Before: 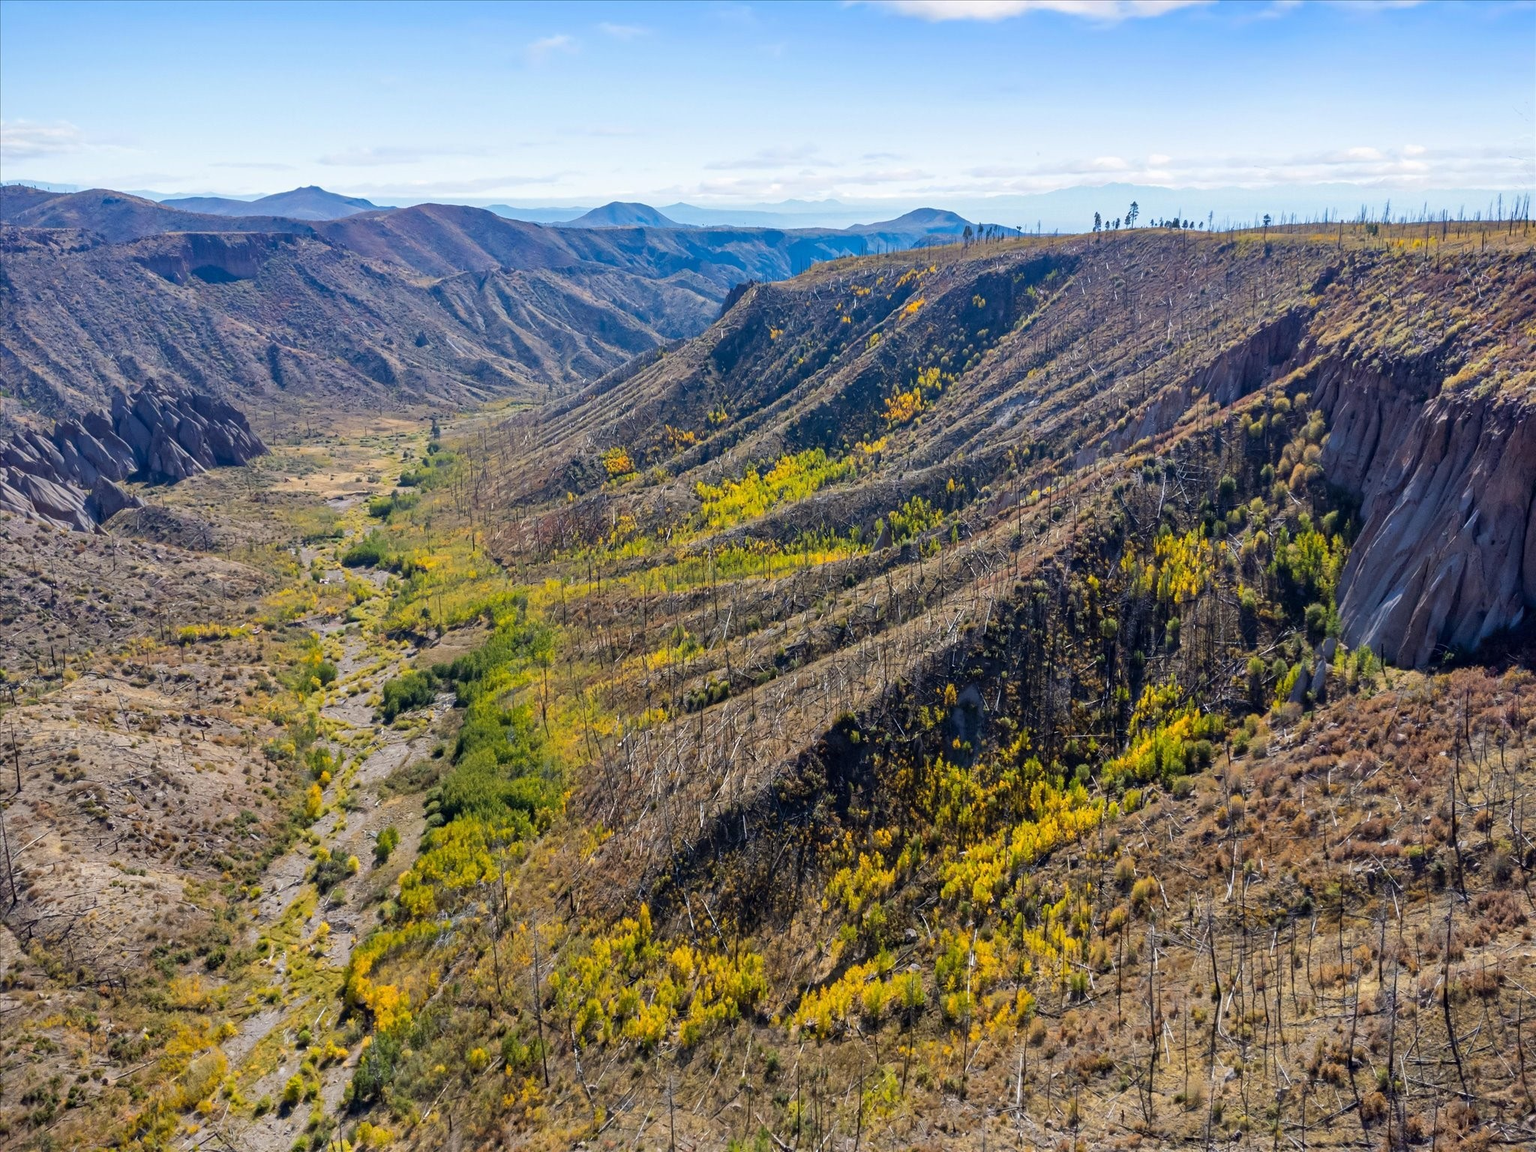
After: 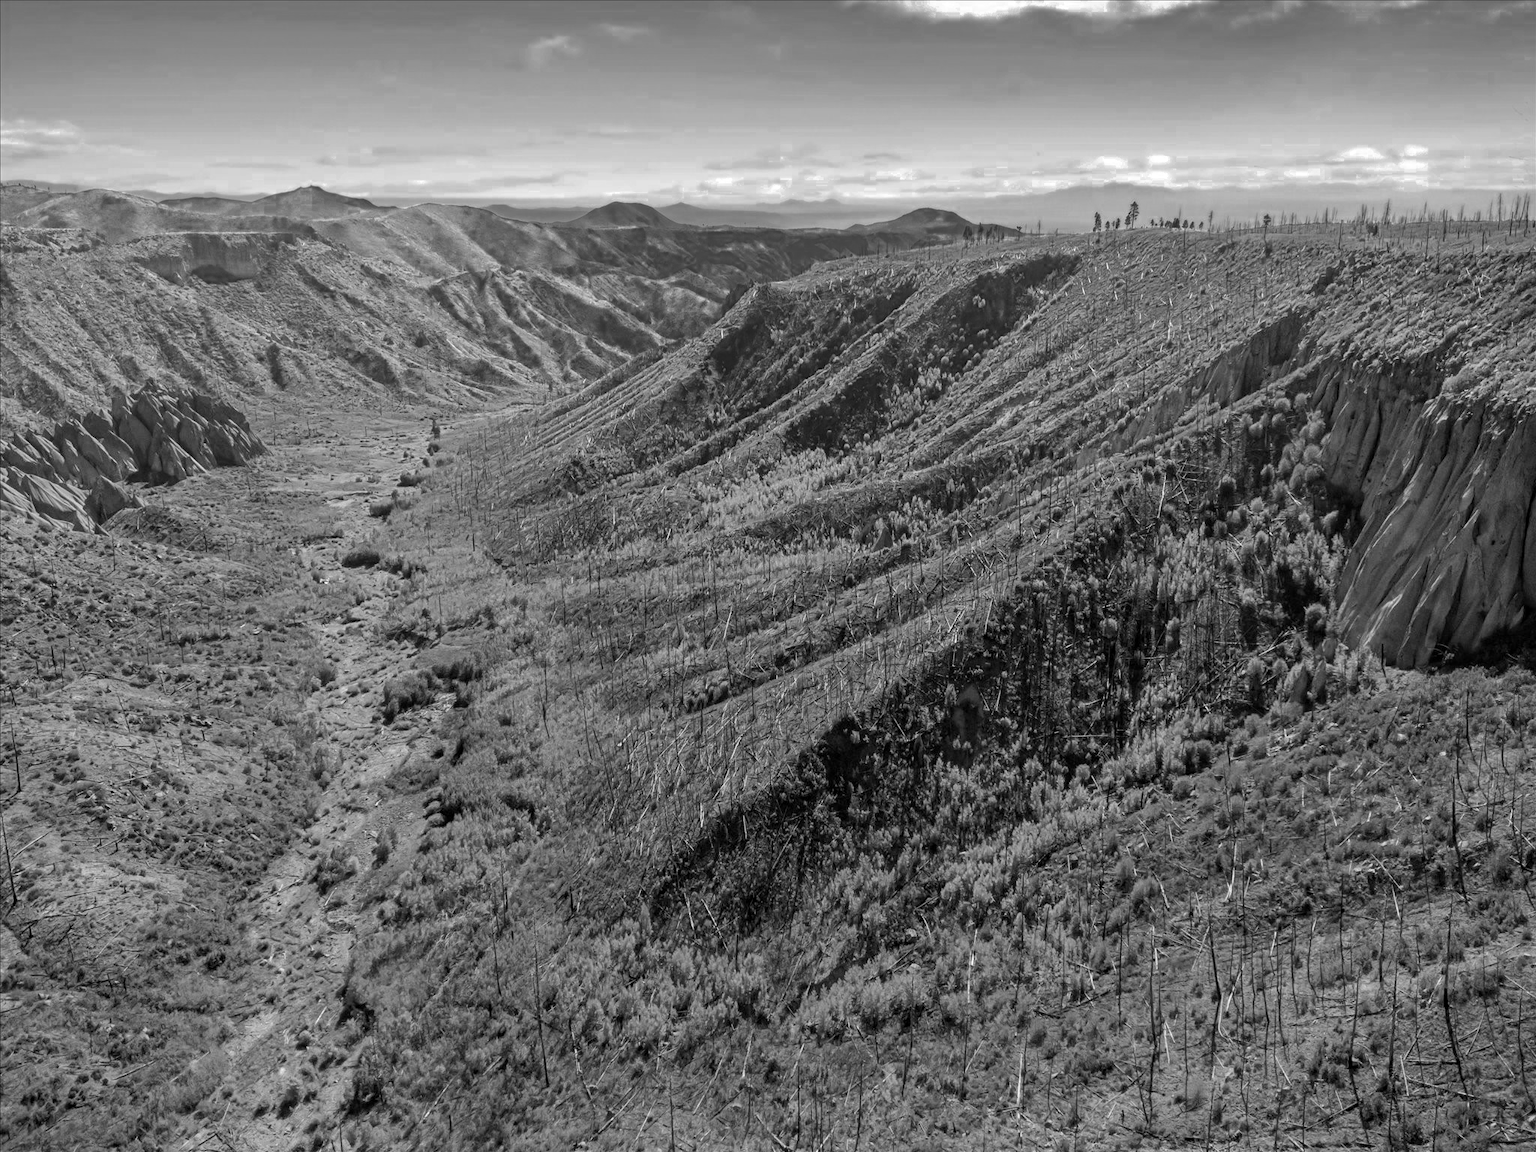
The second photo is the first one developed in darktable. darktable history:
color zones: curves: ch0 [(0.002, 0.589) (0.107, 0.484) (0.146, 0.249) (0.217, 0.352) (0.309, 0.525) (0.39, 0.404) (0.455, 0.169) (0.597, 0.055) (0.724, 0.212) (0.775, 0.691) (0.869, 0.571) (1, 0.587)]; ch1 [(0, 0) (0.143, 0) (0.286, 0) (0.429, 0) (0.571, 0) (0.714, 0) (0.857, 0)]
local contrast: detail 116%
